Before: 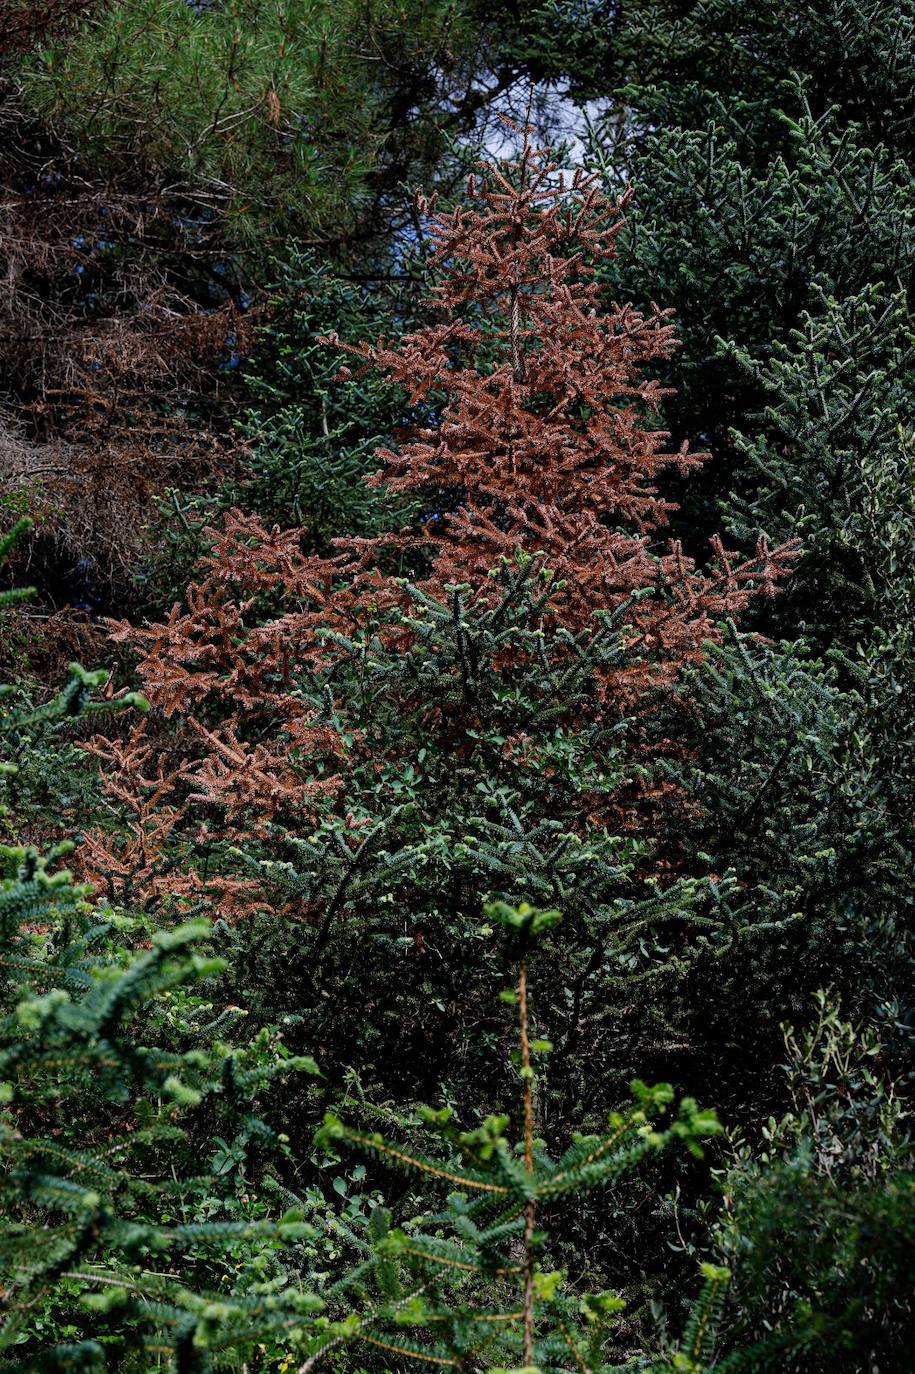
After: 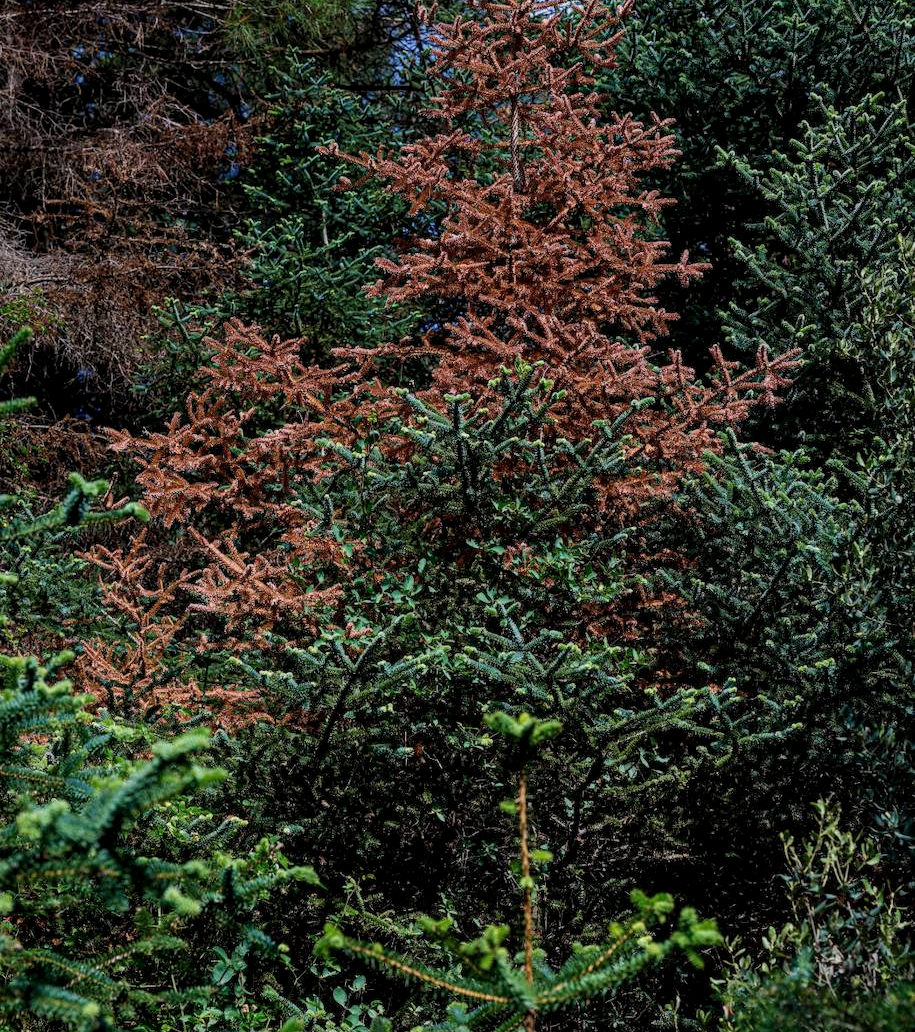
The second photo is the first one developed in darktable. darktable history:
crop: top 13.887%, bottom 10.961%
local contrast: on, module defaults
velvia: on, module defaults
